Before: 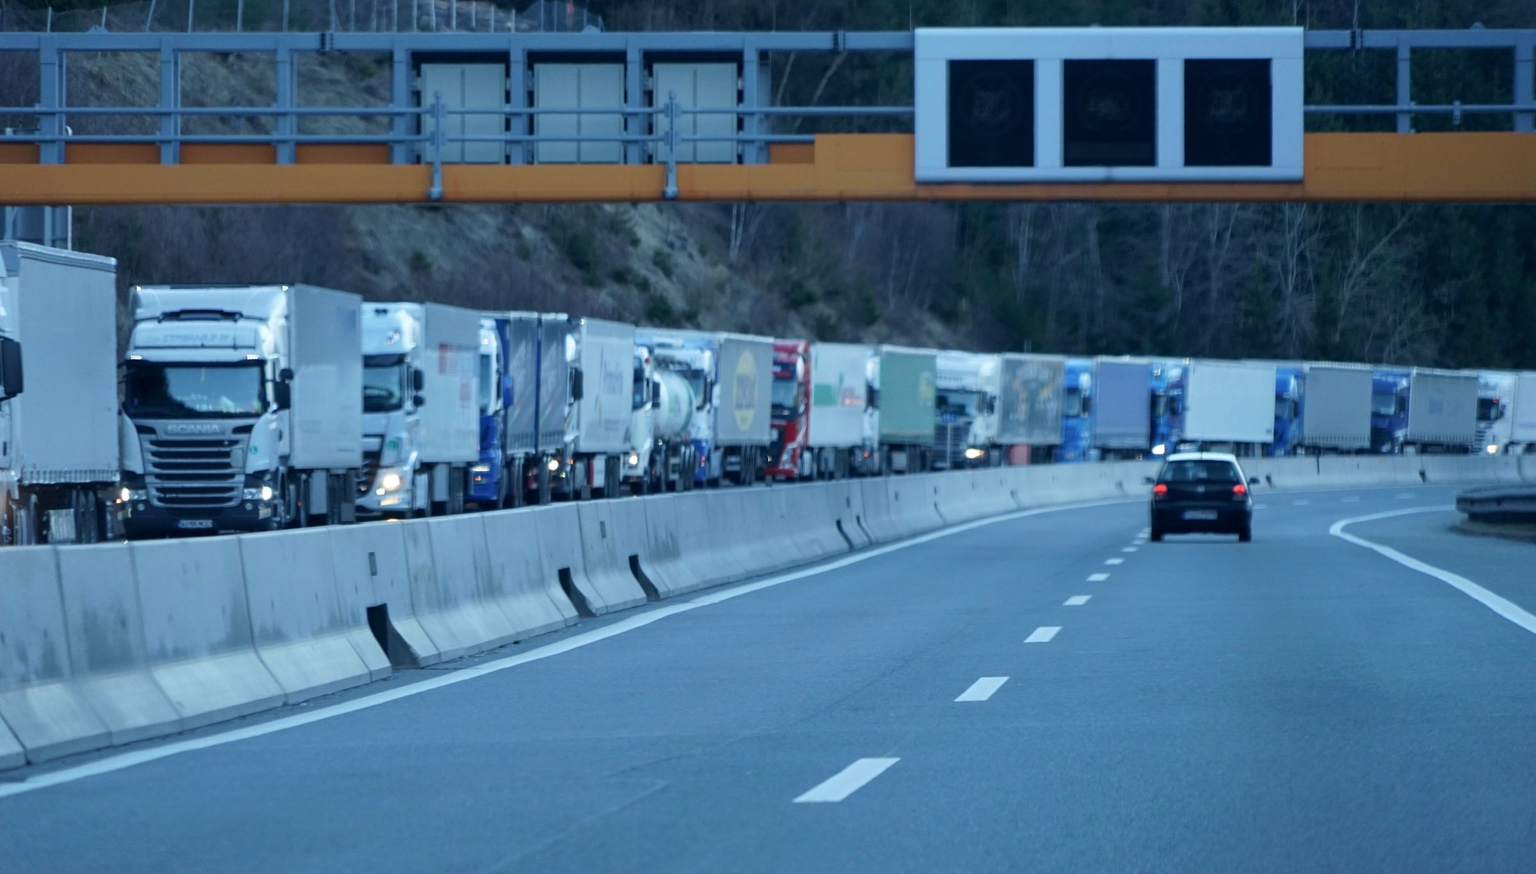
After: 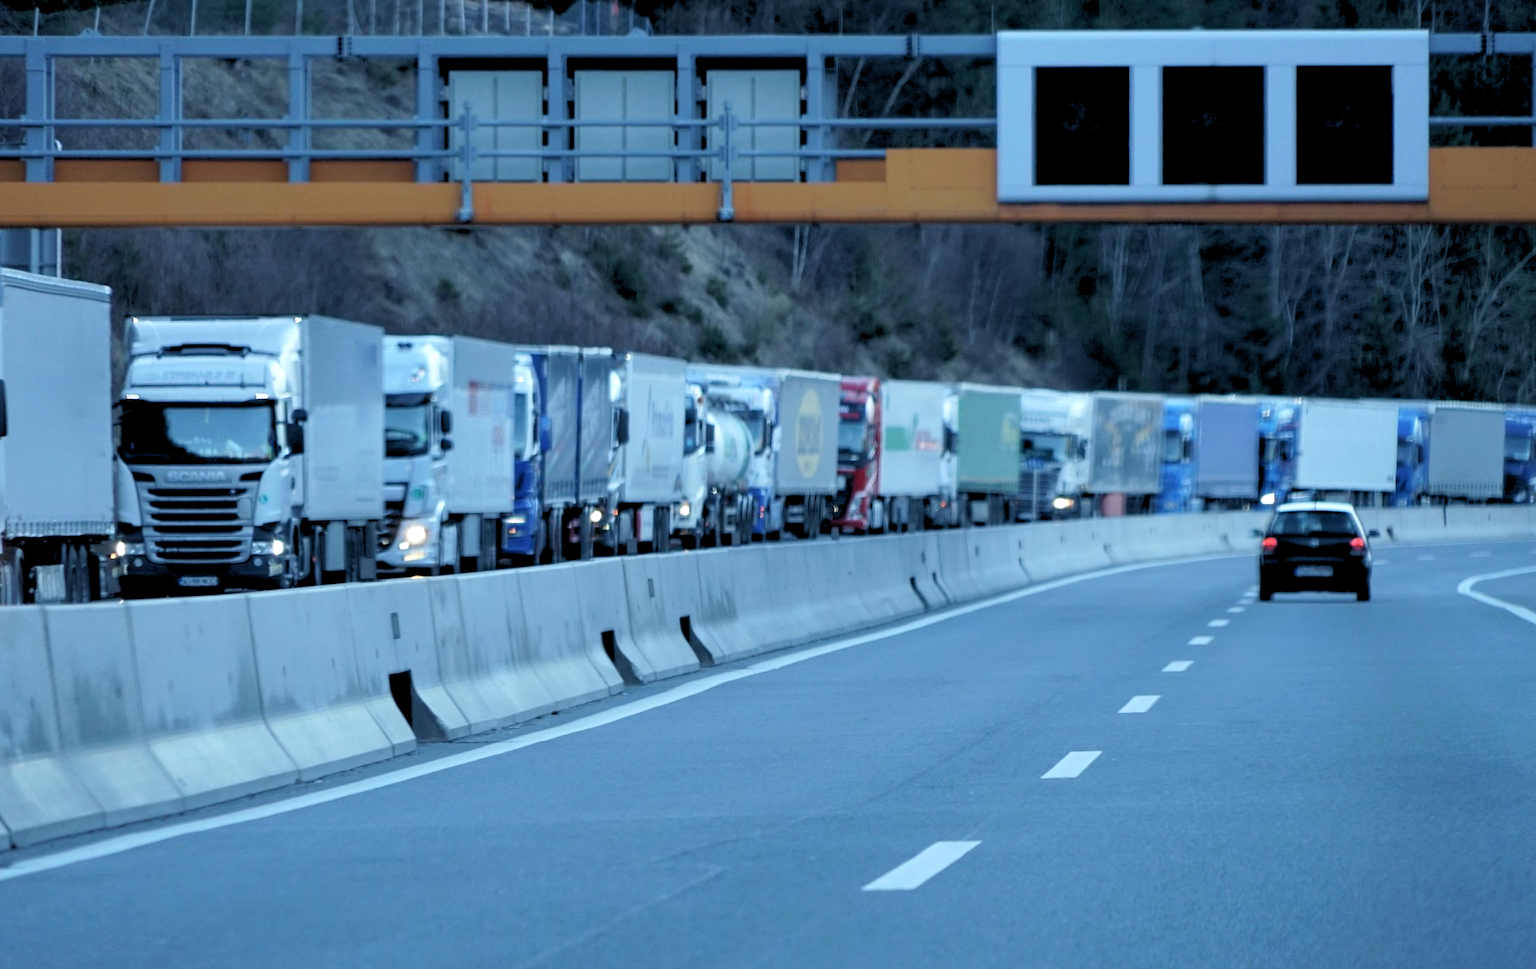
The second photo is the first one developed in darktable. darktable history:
rgb levels: levels [[0.013, 0.434, 0.89], [0, 0.5, 1], [0, 0.5, 1]]
crop and rotate: left 1.088%, right 8.807%
